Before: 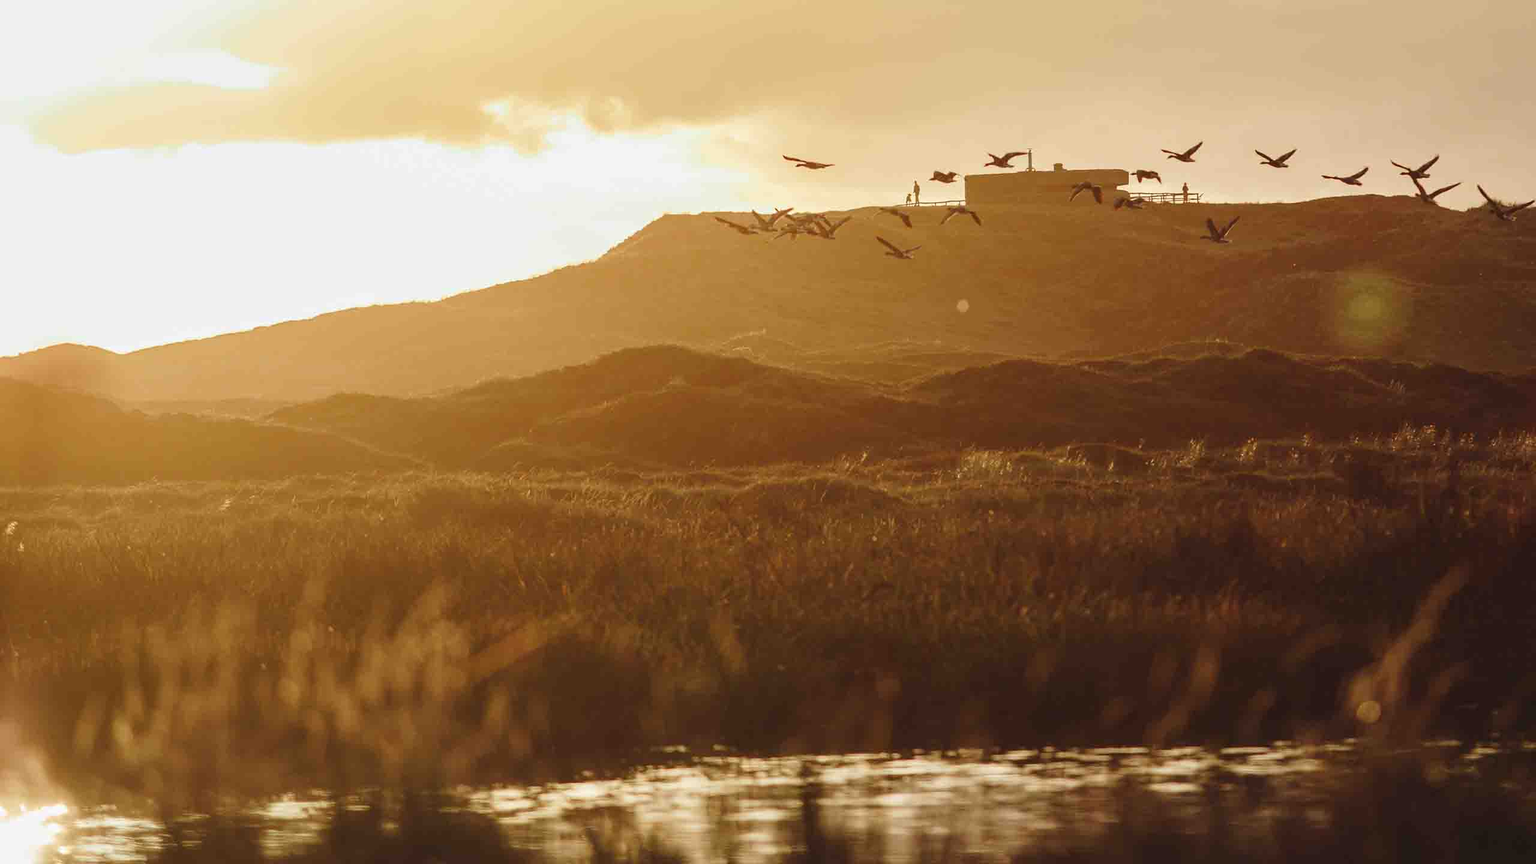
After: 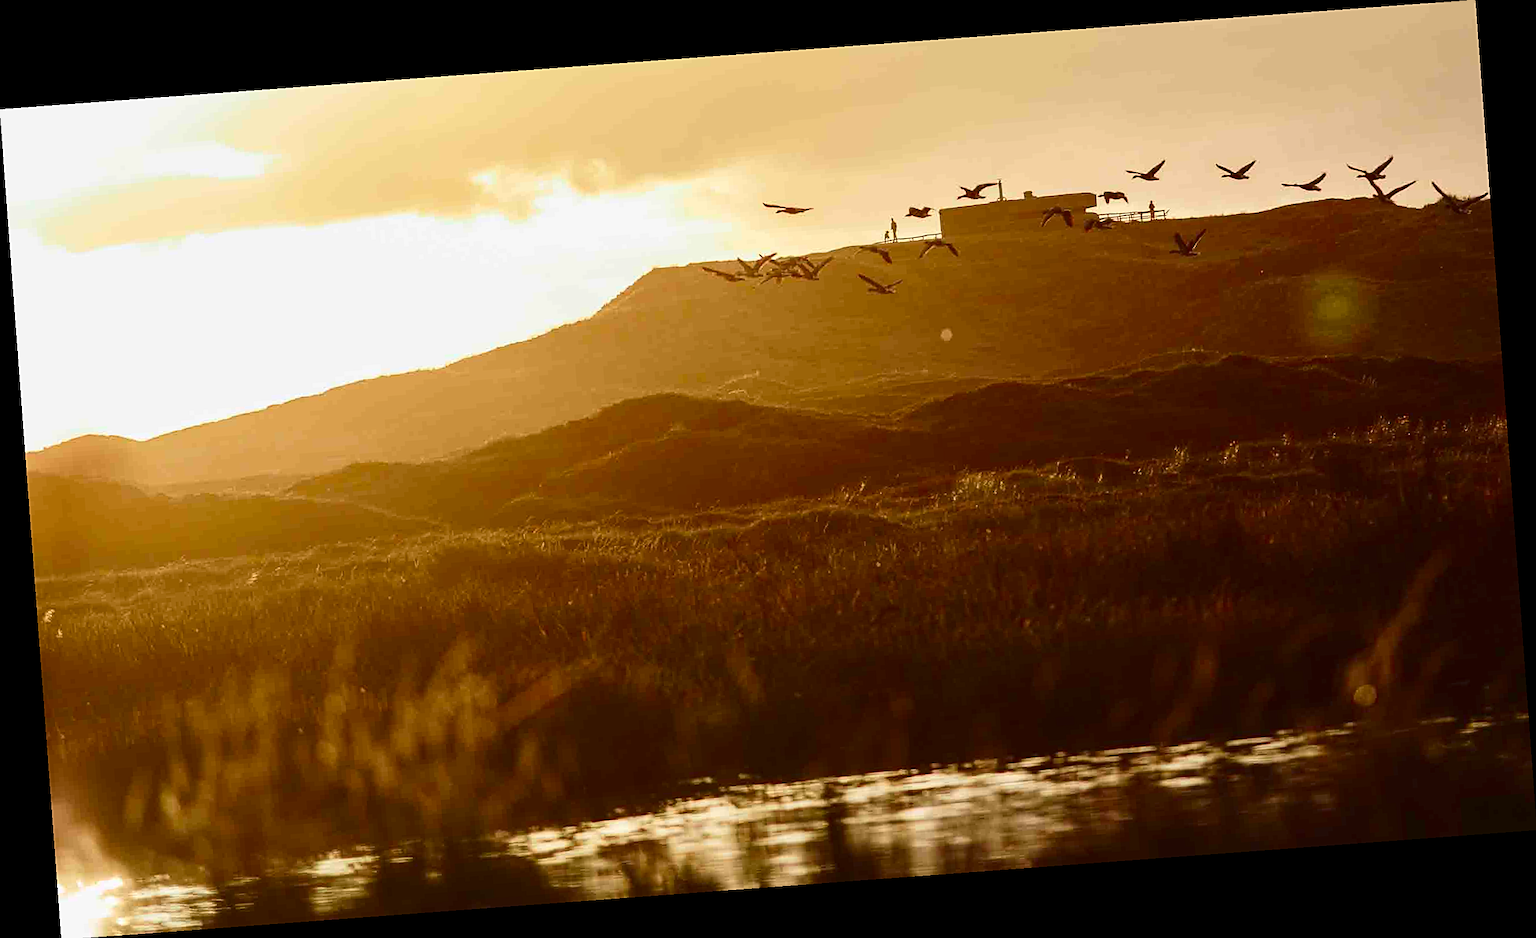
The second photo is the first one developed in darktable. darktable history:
rotate and perspective: rotation -4.25°, automatic cropping off
sharpen: on, module defaults
contrast brightness saturation: contrast 0.19, brightness -0.11, saturation 0.21
